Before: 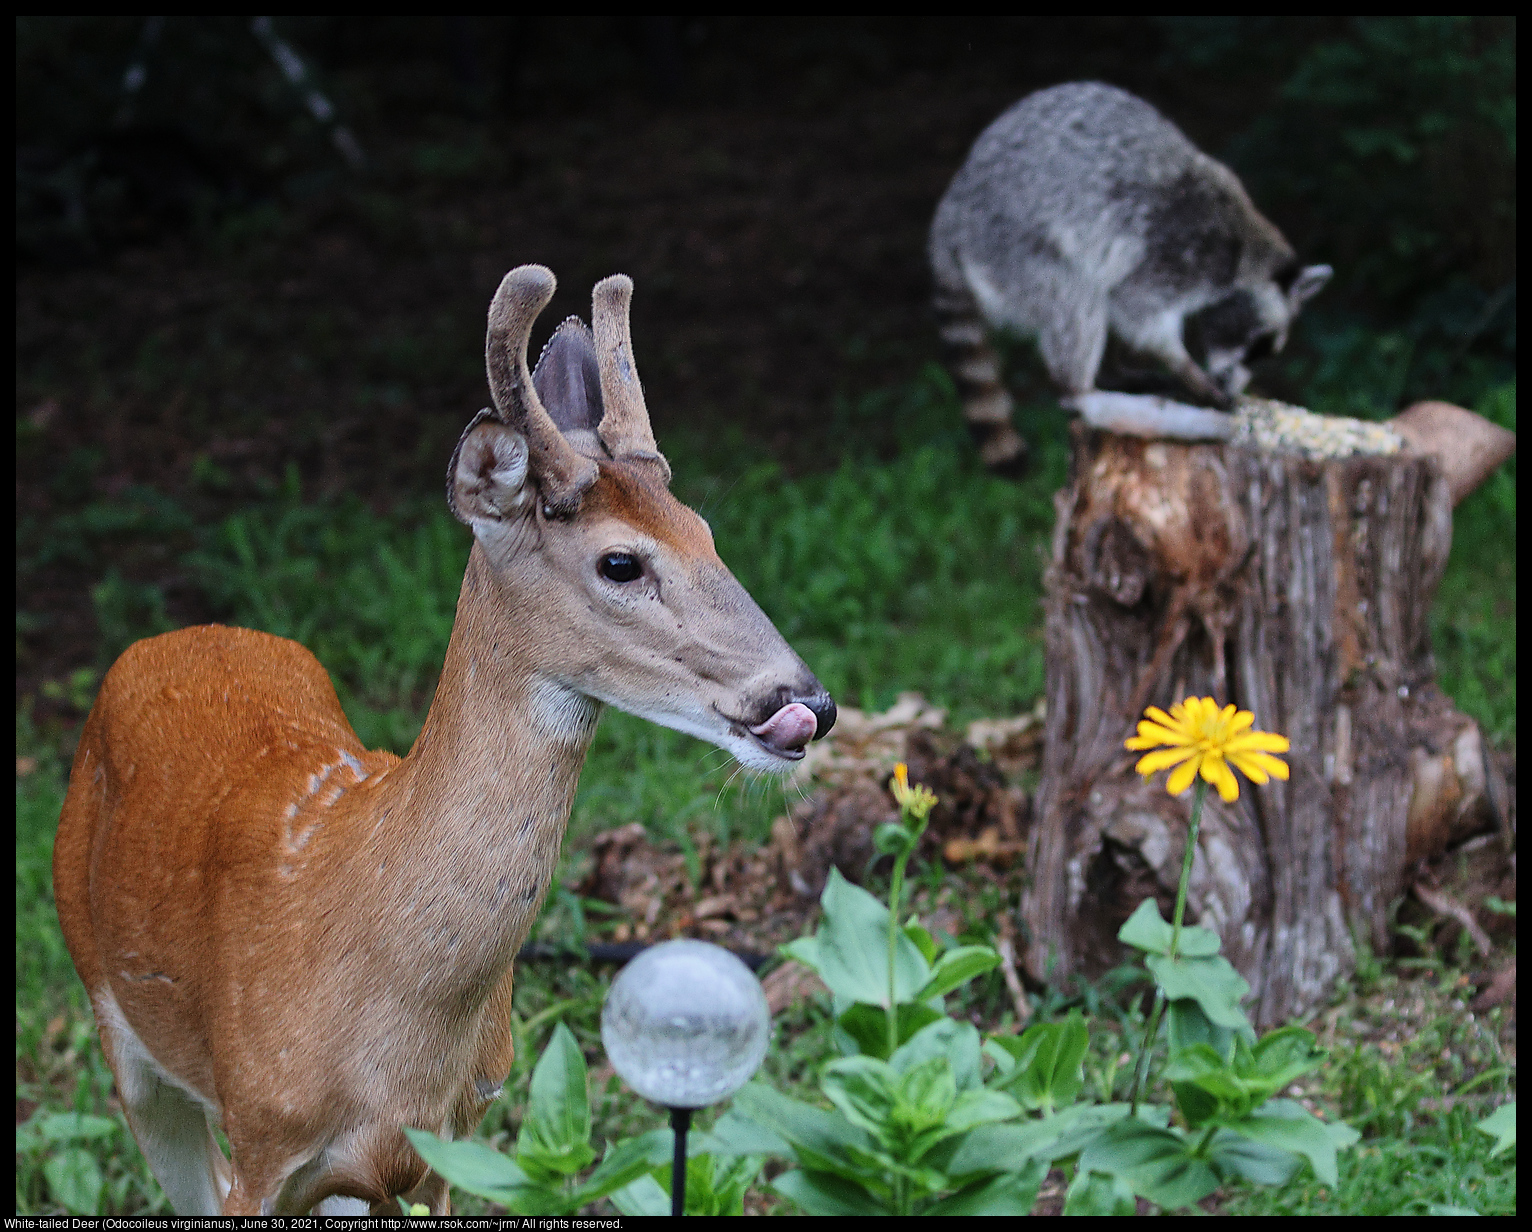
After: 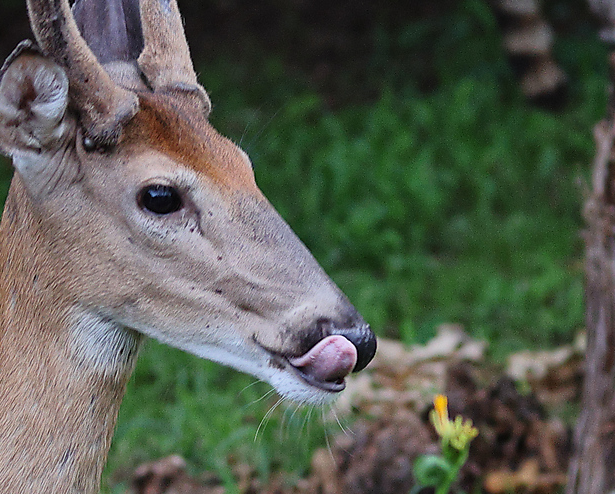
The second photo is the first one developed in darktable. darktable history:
crop: left 30.061%, top 29.918%, right 29.759%, bottom 29.97%
